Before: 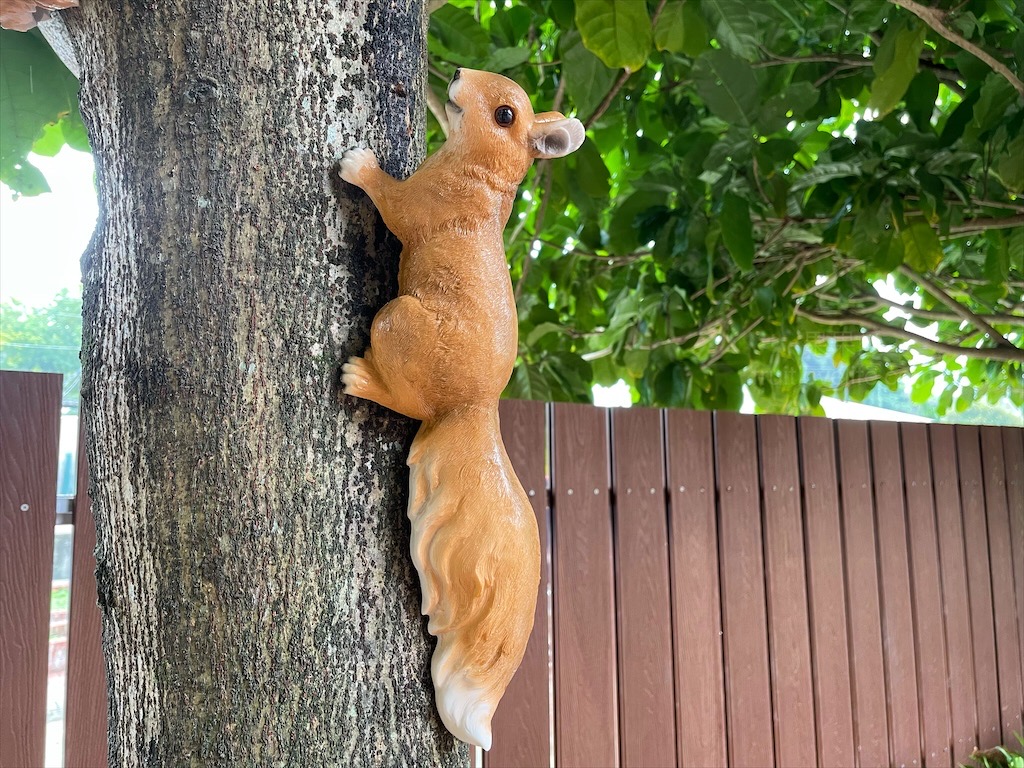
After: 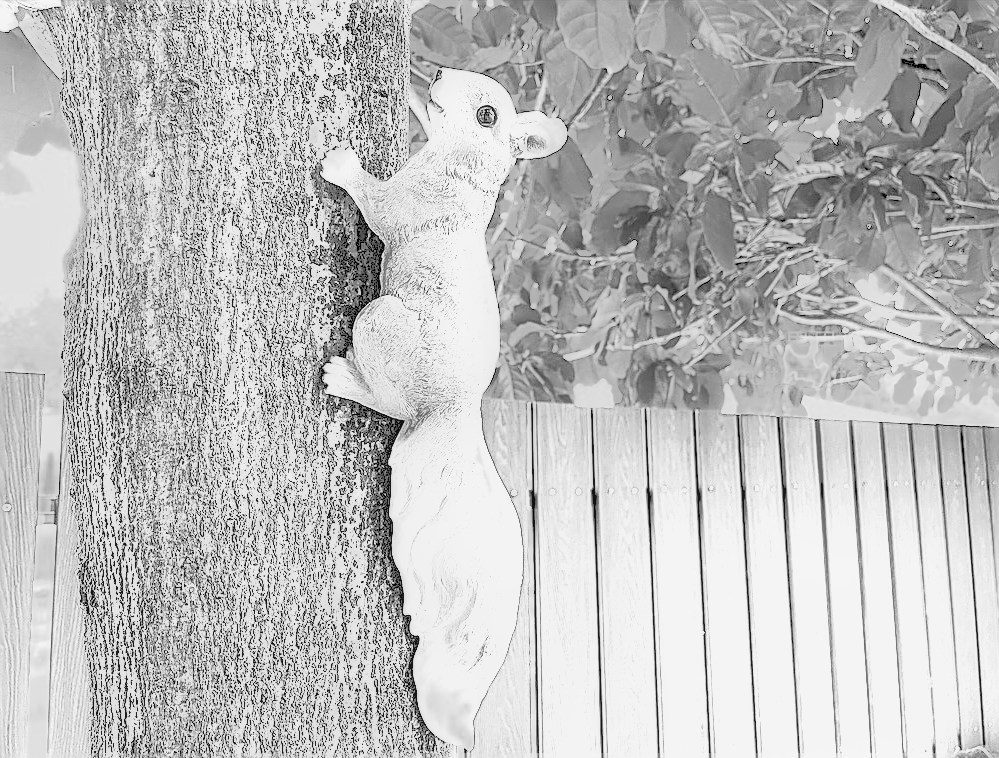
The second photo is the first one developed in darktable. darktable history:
sharpen: radius 1.685, amount 1.294
crop and rotate: left 1.774%, right 0.633%, bottom 1.28%
color balance rgb: shadows lift › luminance 0.49%, shadows lift › chroma 6.83%, shadows lift › hue 300.29°, power › hue 208.98°, highlights gain › luminance 20.24%, highlights gain › chroma 13.17%, highlights gain › hue 173.85°, perceptual saturation grading › global saturation 18.05%
exposure: black level correction 0, exposure 1.9 EV, compensate highlight preservation false
local contrast: on, module defaults
filmic rgb: middle gray luminance 2.5%, black relative exposure -10 EV, white relative exposure 7 EV, threshold 6 EV, dynamic range scaling 10%, target black luminance 0%, hardness 3.19, latitude 44.39%, contrast 0.682, highlights saturation mix 5%, shadows ↔ highlights balance 13.63%, add noise in highlights 0, color science v3 (2019), use custom middle-gray values true, iterations of high-quality reconstruction 0, contrast in highlights soft, enable highlight reconstruction true
monochrome: a 14.95, b -89.96
shadows and highlights: on, module defaults
